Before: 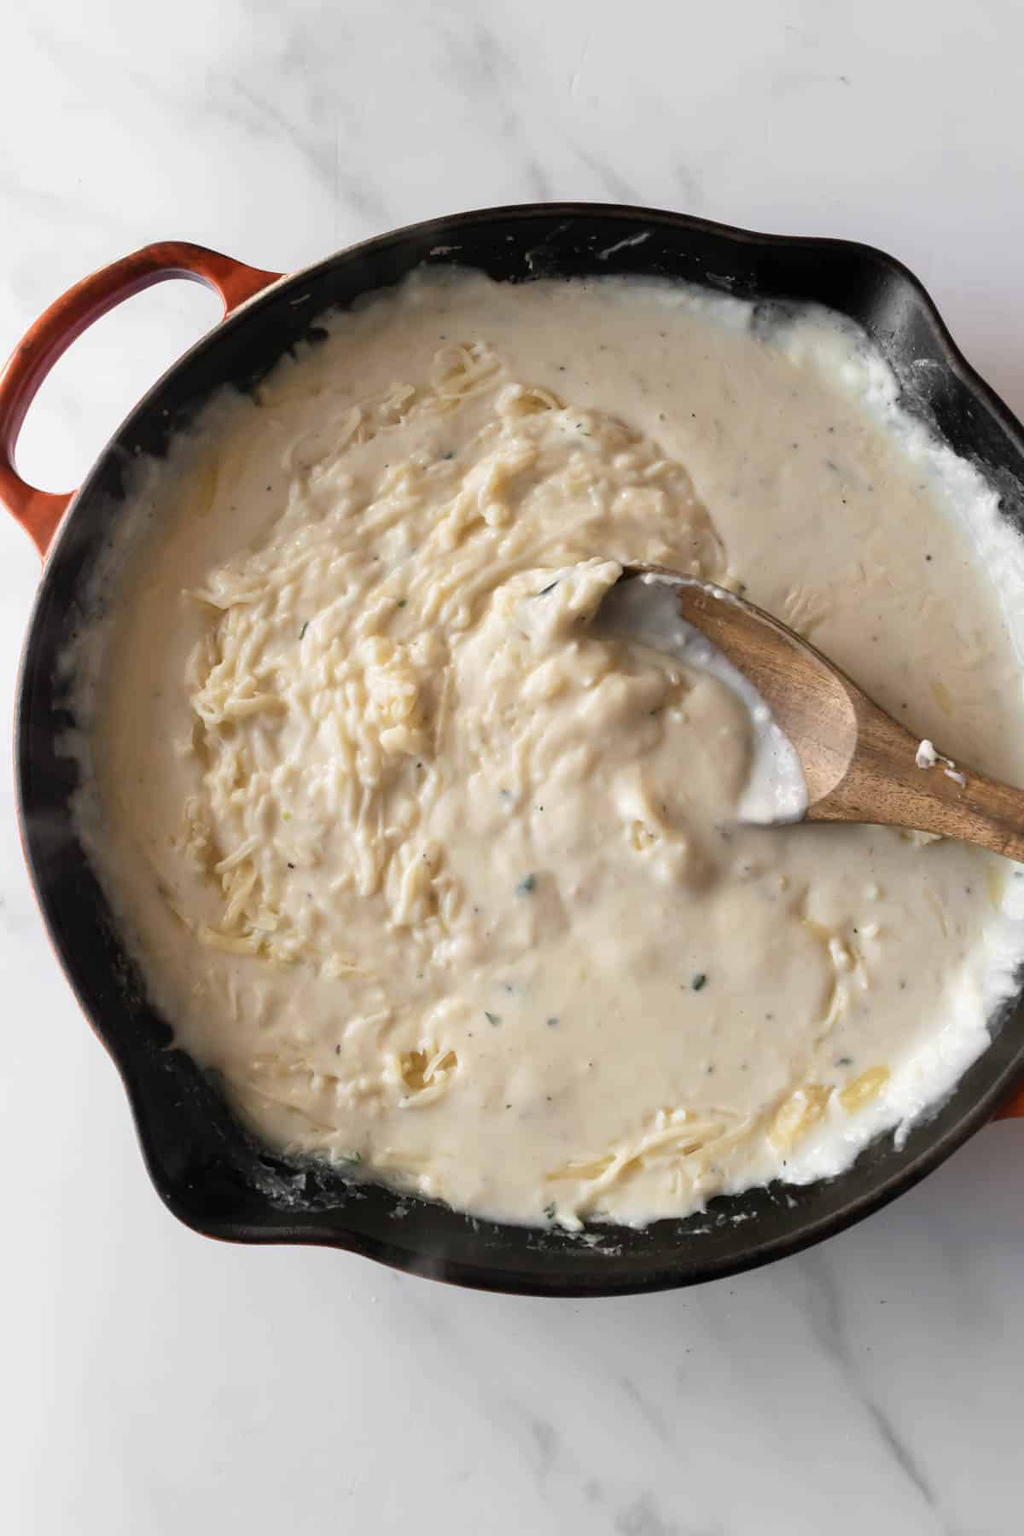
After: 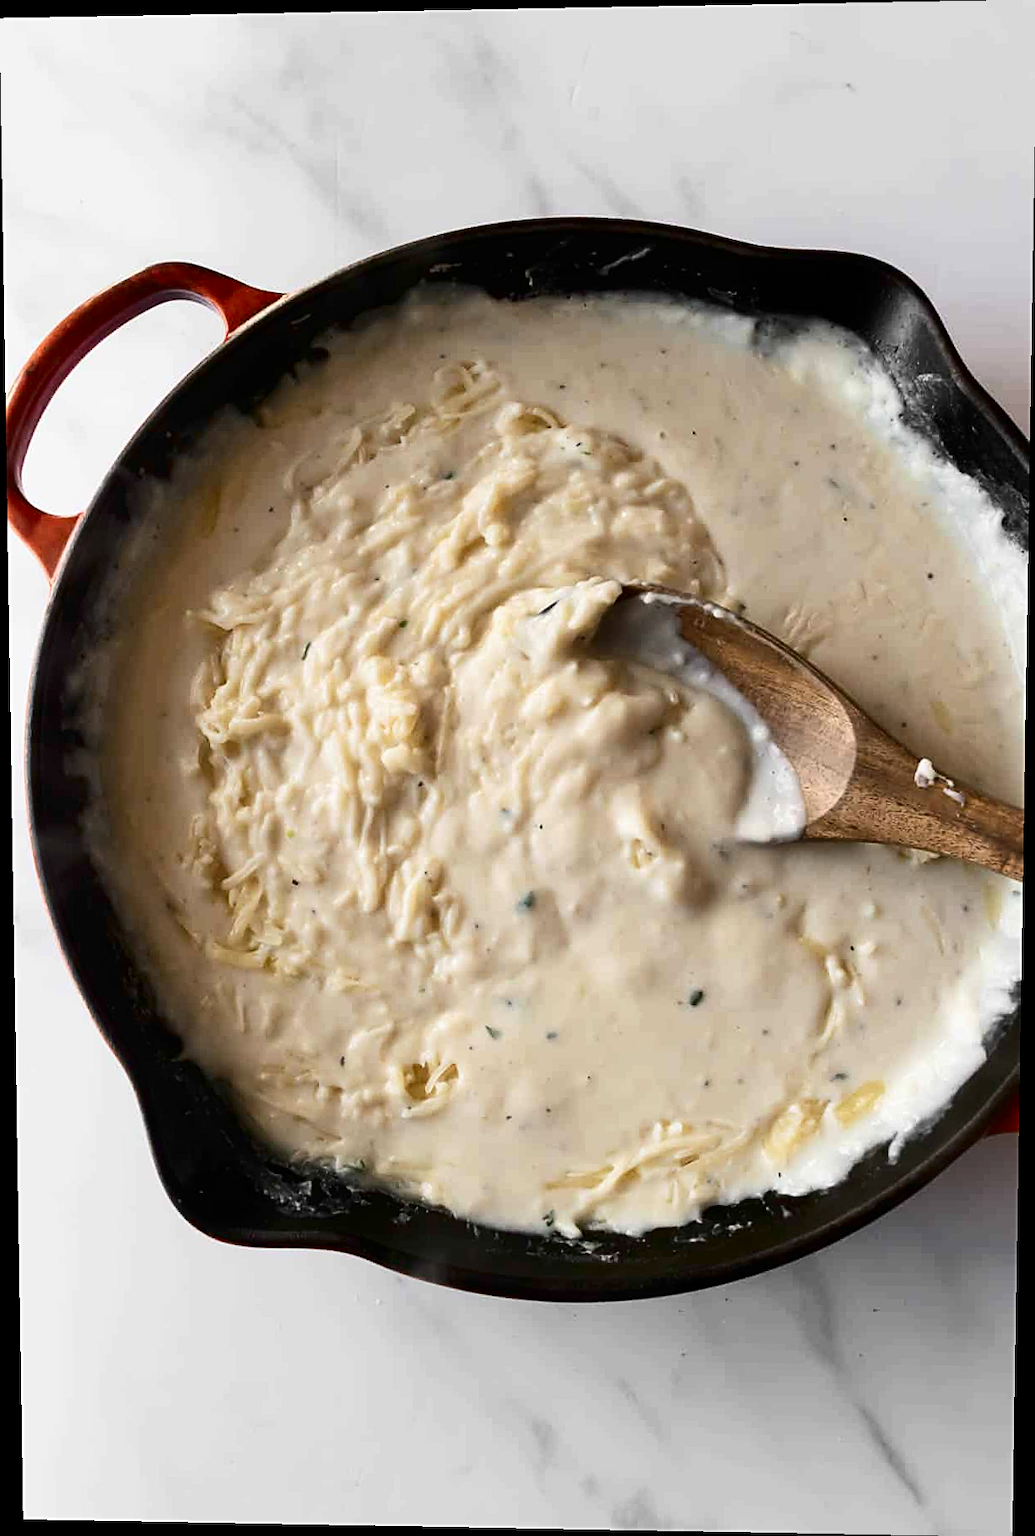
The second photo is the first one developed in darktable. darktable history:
contrast brightness saturation: contrast 0.2, brightness -0.11, saturation 0.1
sharpen: on, module defaults
rotate and perspective: lens shift (vertical) 0.048, lens shift (horizontal) -0.024, automatic cropping off
